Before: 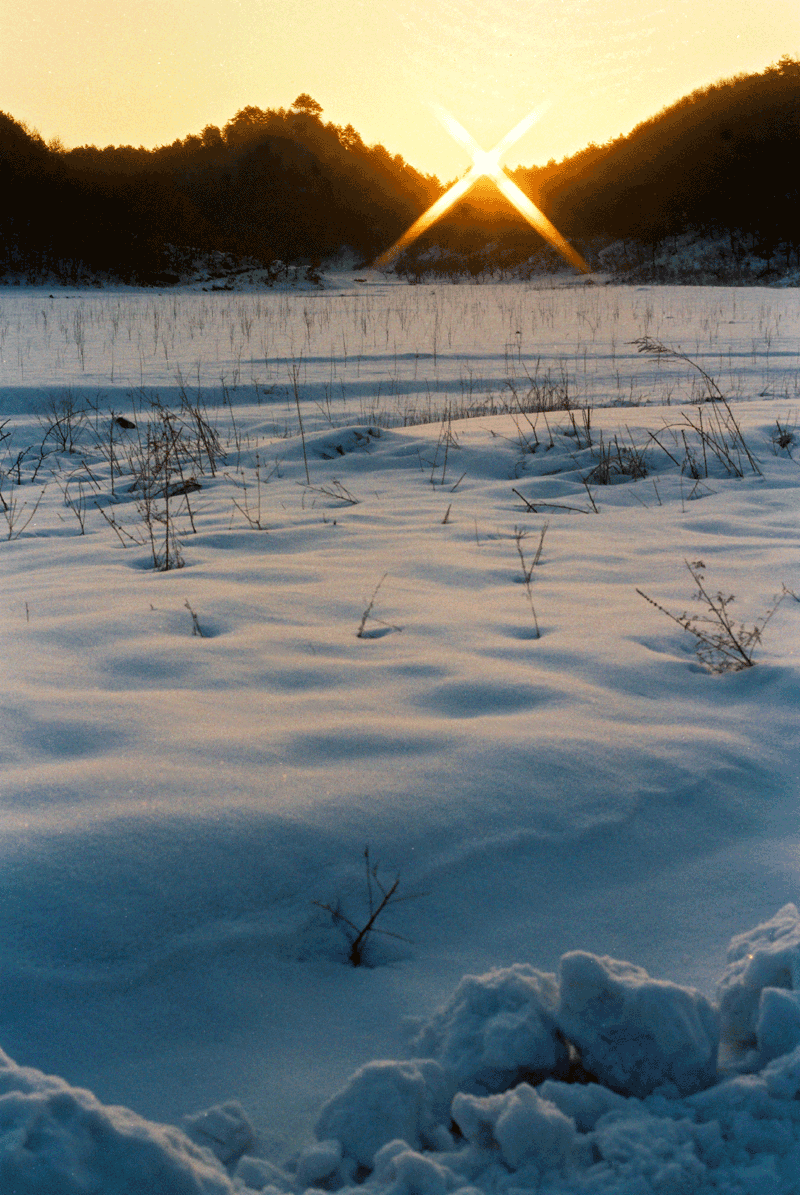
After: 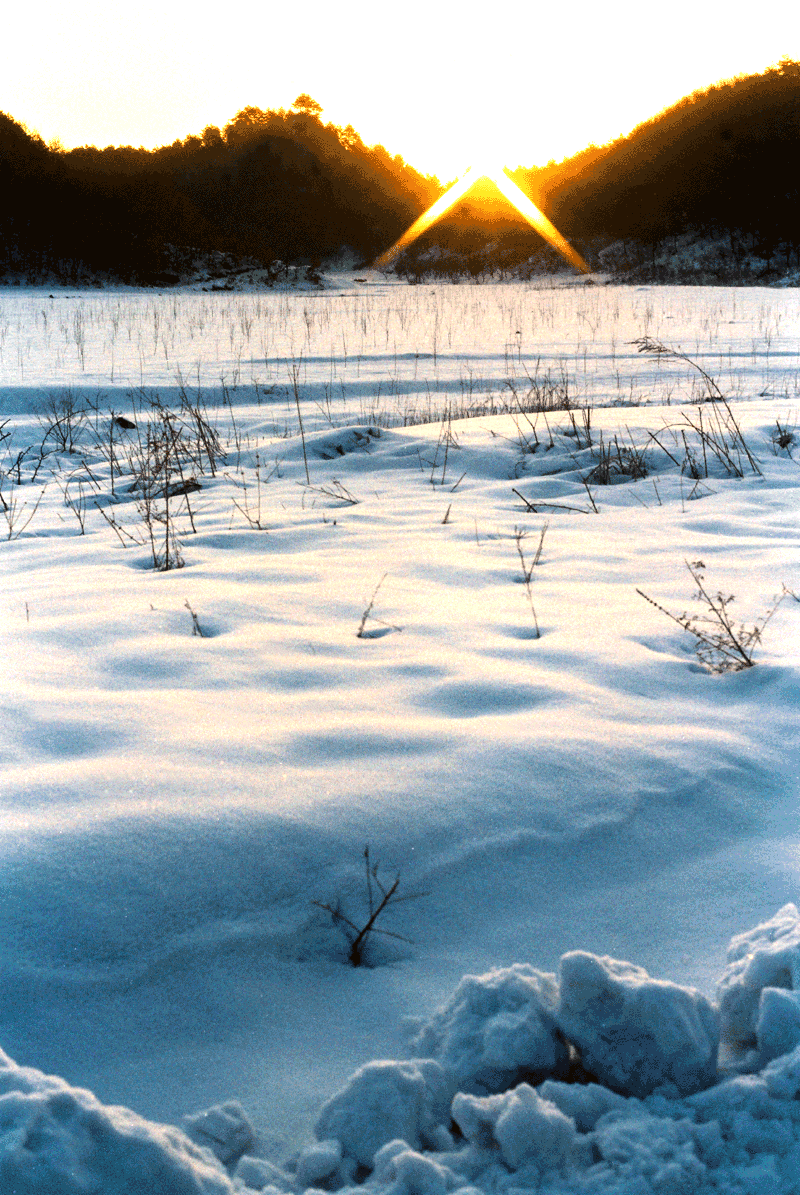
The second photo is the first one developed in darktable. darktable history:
tone equalizer: -8 EV -0.75 EV, -7 EV -0.7 EV, -6 EV -0.6 EV, -5 EV -0.4 EV, -3 EV 0.4 EV, -2 EV 0.6 EV, -1 EV 0.7 EV, +0 EV 0.75 EV, edges refinement/feathering 500, mask exposure compensation -1.57 EV, preserve details no
contrast brightness saturation: contrast 0.05
exposure: exposure 0.74 EV, compensate highlight preservation false
